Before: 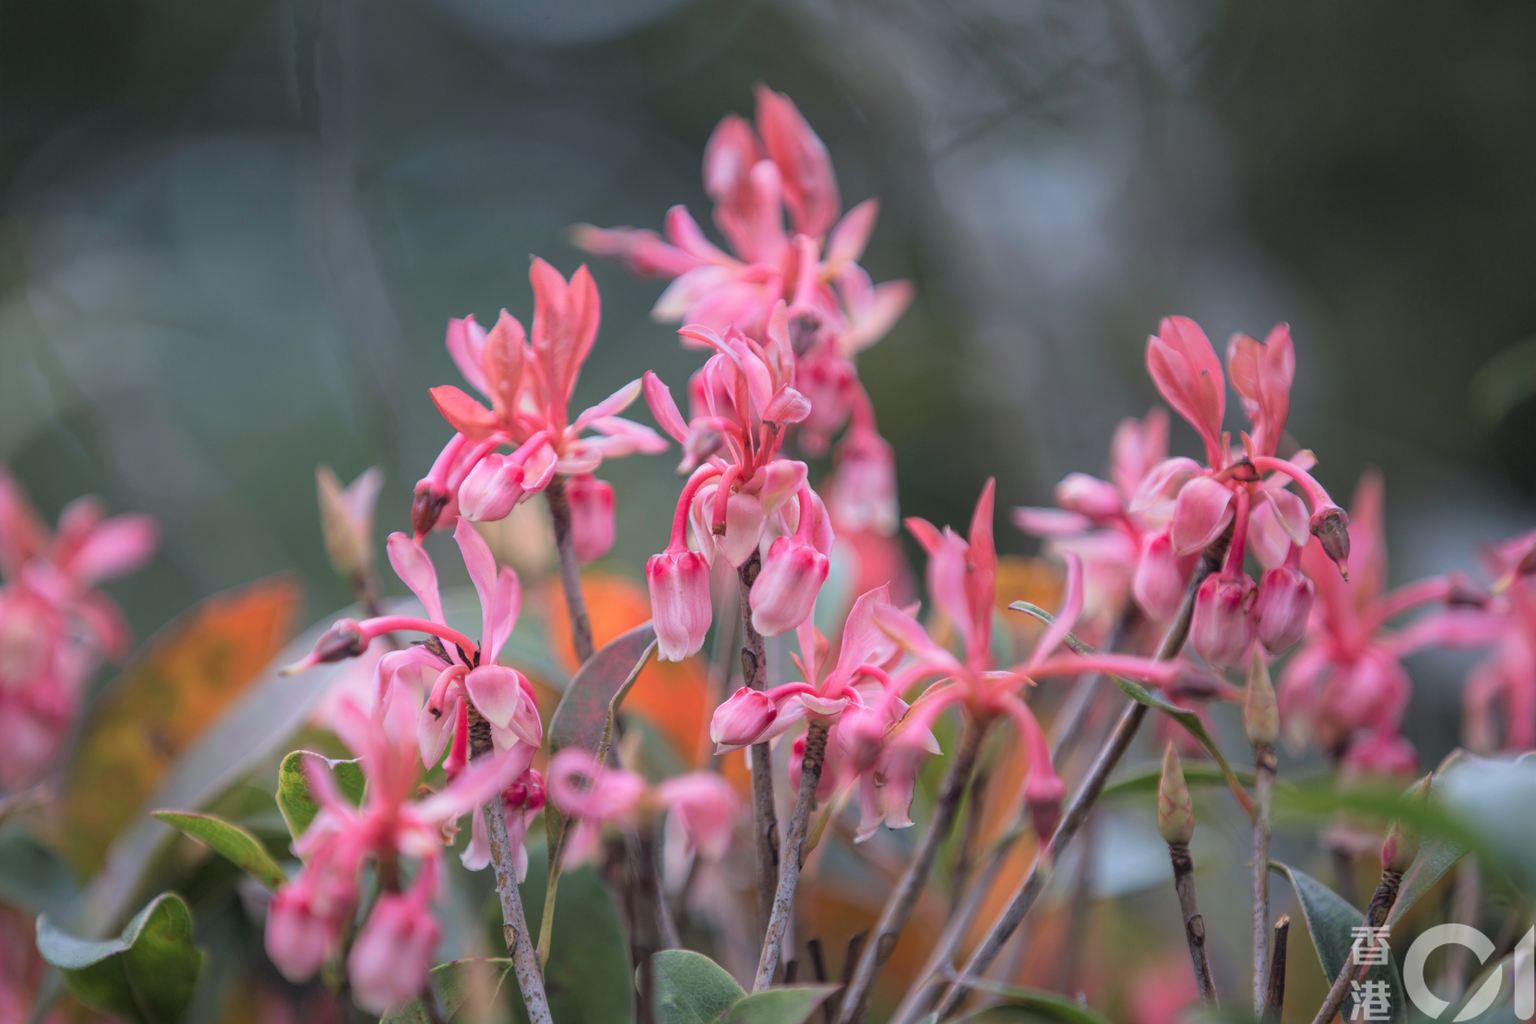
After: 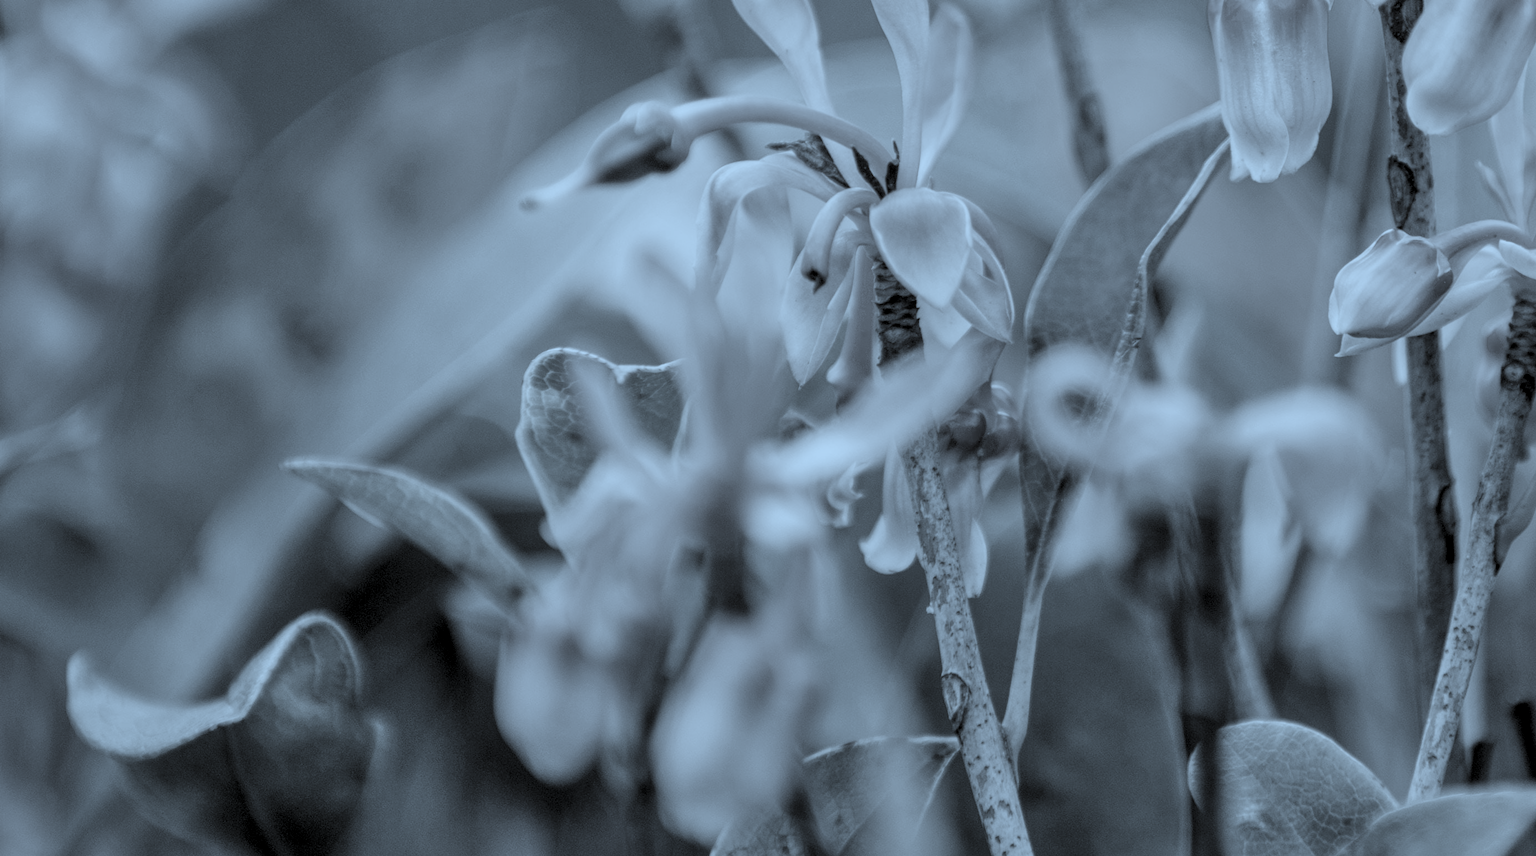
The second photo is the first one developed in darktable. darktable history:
shadows and highlights: low approximation 0.01, soften with gaussian
filmic rgb: middle gray luminance 28.91%, black relative exposure -10.38 EV, white relative exposure 5.49 EV, target black luminance 0%, hardness 3.97, latitude 2.9%, contrast 1.125, highlights saturation mix 4.5%, shadows ↔ highlights balance 15.64%
local contrast: on, module defaults
contrast brightness saturation: saturation -0.98
color correction: highlights a* -8.82, highlights b* -23.7
crop and rotate: top 55.133%, right 46.53%, bottom 0.123%
